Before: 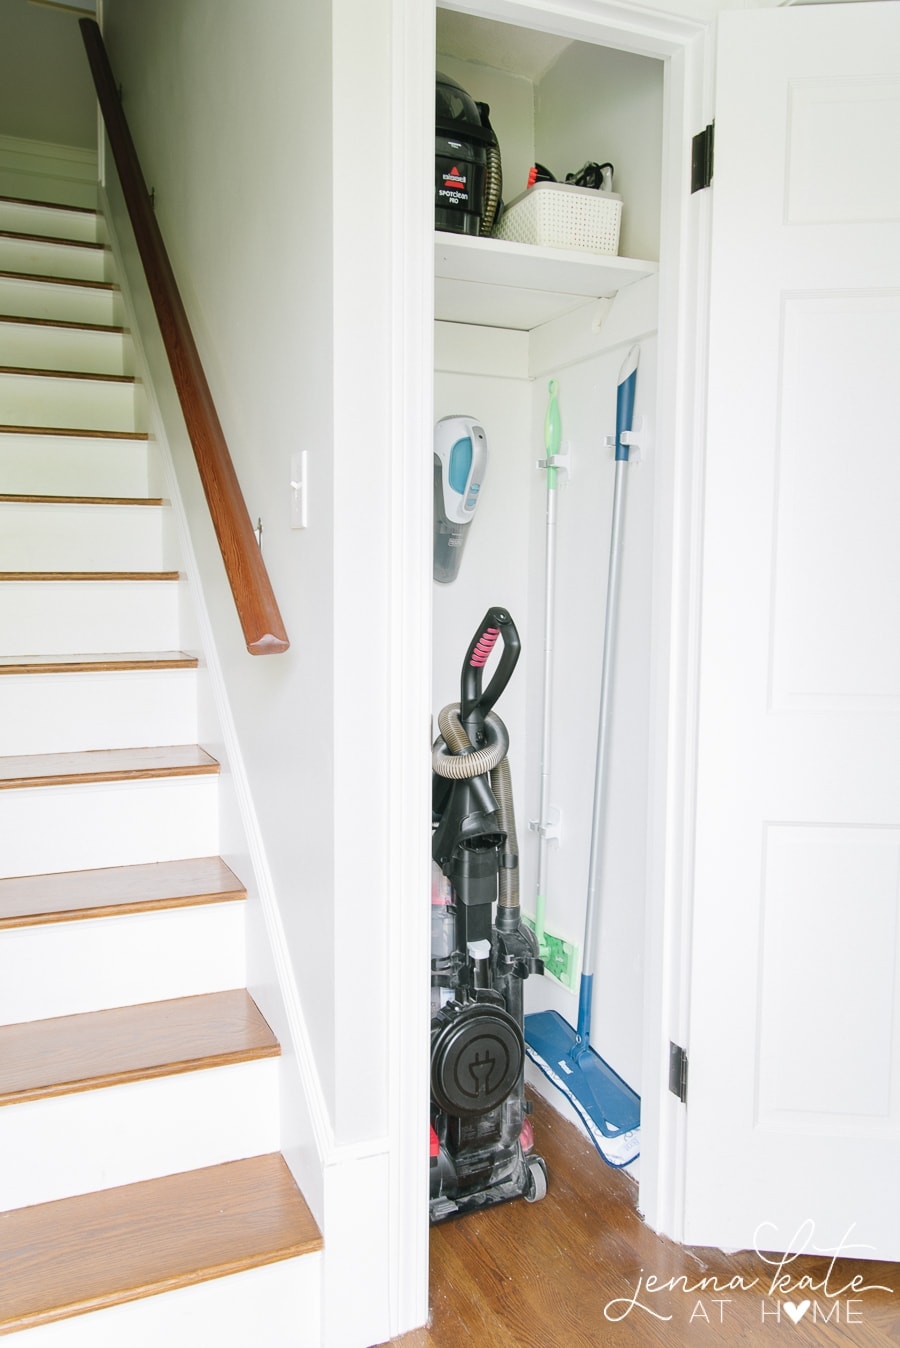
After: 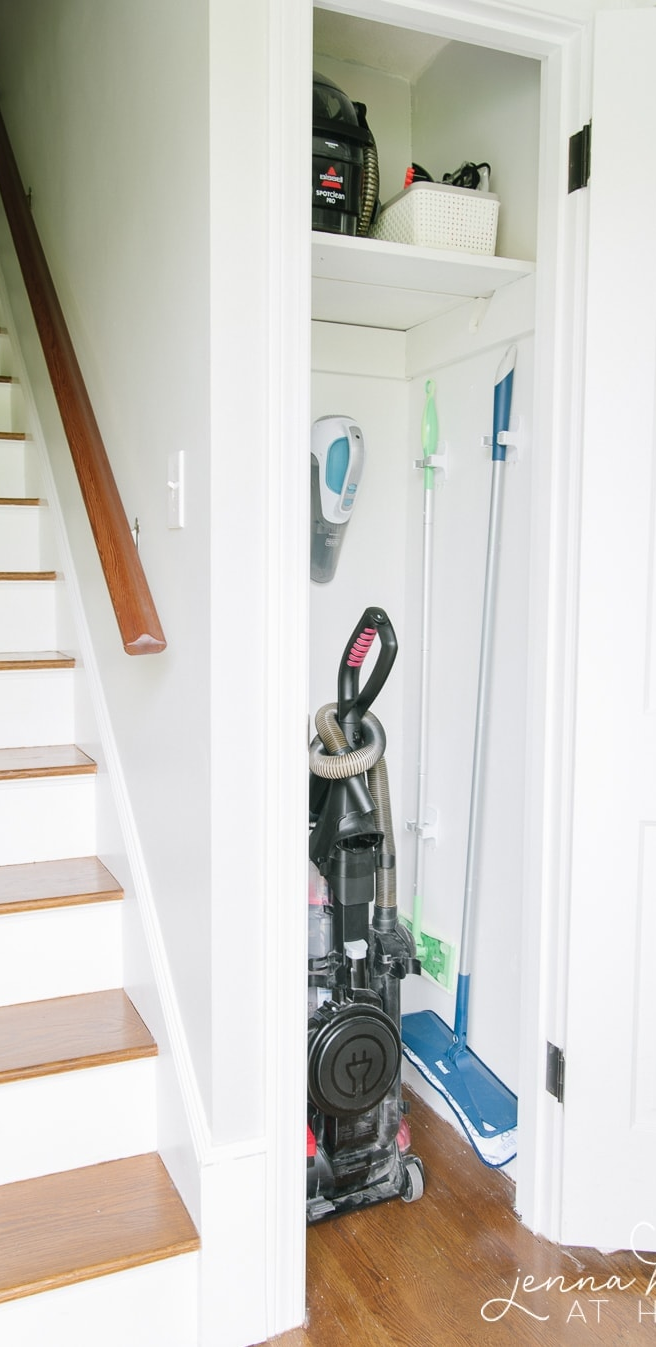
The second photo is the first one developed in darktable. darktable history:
crop: left 13.73%, right 13.281%
